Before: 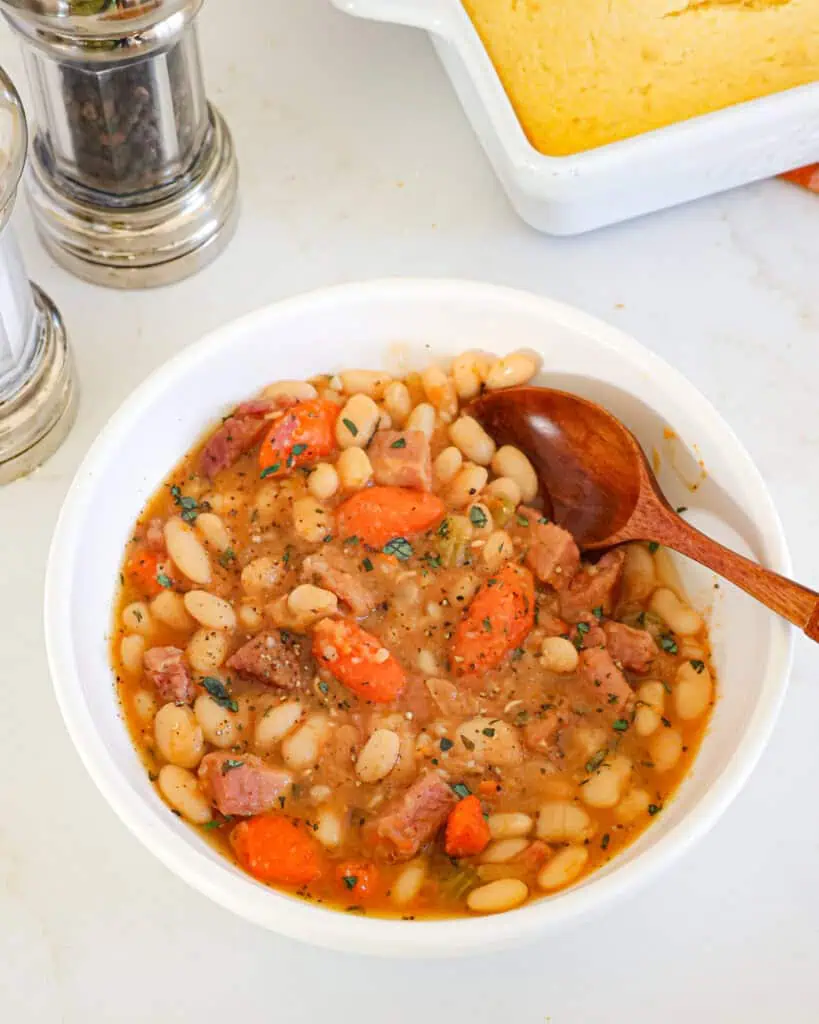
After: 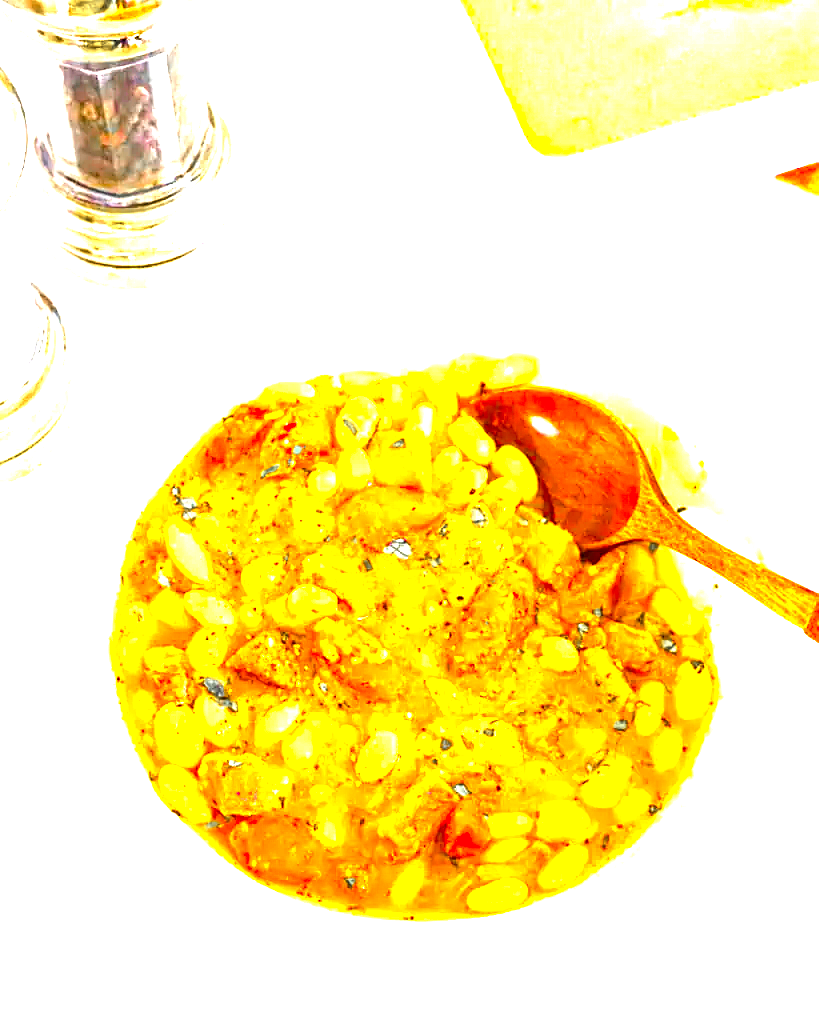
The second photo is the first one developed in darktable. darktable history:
sharpen: on, module defaults
rotate and perspective: automatic cropping original format, crop left 0, crop top 0
color zones: curves: ch1 [(0, 0.638) (0.193, 0.442) (0.286, 0.15) (0.429, 0.14) (0.571, 0.142) (0.714, 0.154) (0.857, 0.175) (1, 0.638)]
color balance rgb: linear chroma grading › global chroma 42%, perceptual saturation grading › global saturation 42%, perceptual brilliance grading › global brilliance 25%, global vibrance 33%
exposure: black level correction 0.001, exposure 1.646 EV, compensate exposure bias true, compensate highlight preservation false
